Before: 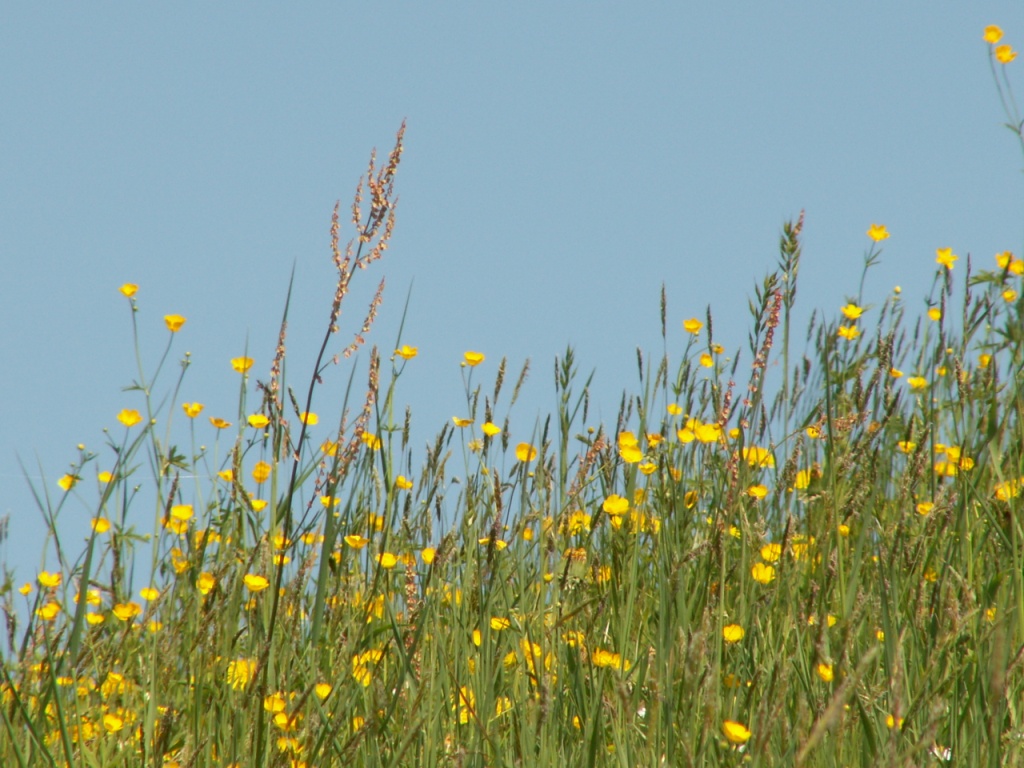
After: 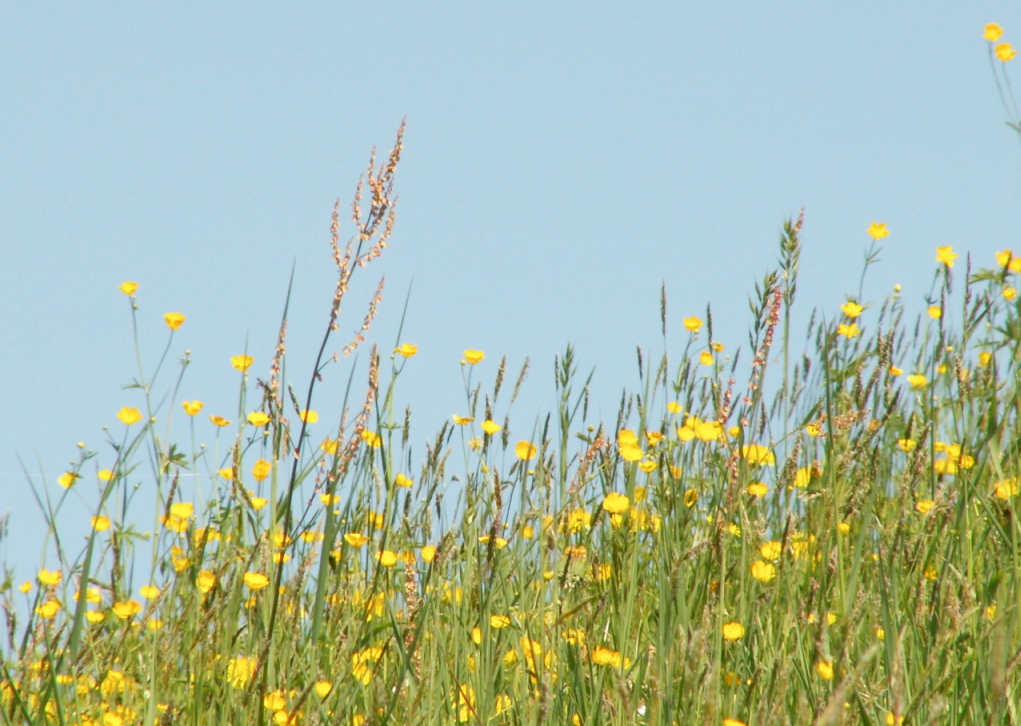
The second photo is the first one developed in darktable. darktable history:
base curve: curves: ch0 [(0, 0) (0.204, 0.334) (0.55, 0.733) (1, 1)], preserve colors none
crop: top 0.36%, right 0.254%, bottom 5.096%
